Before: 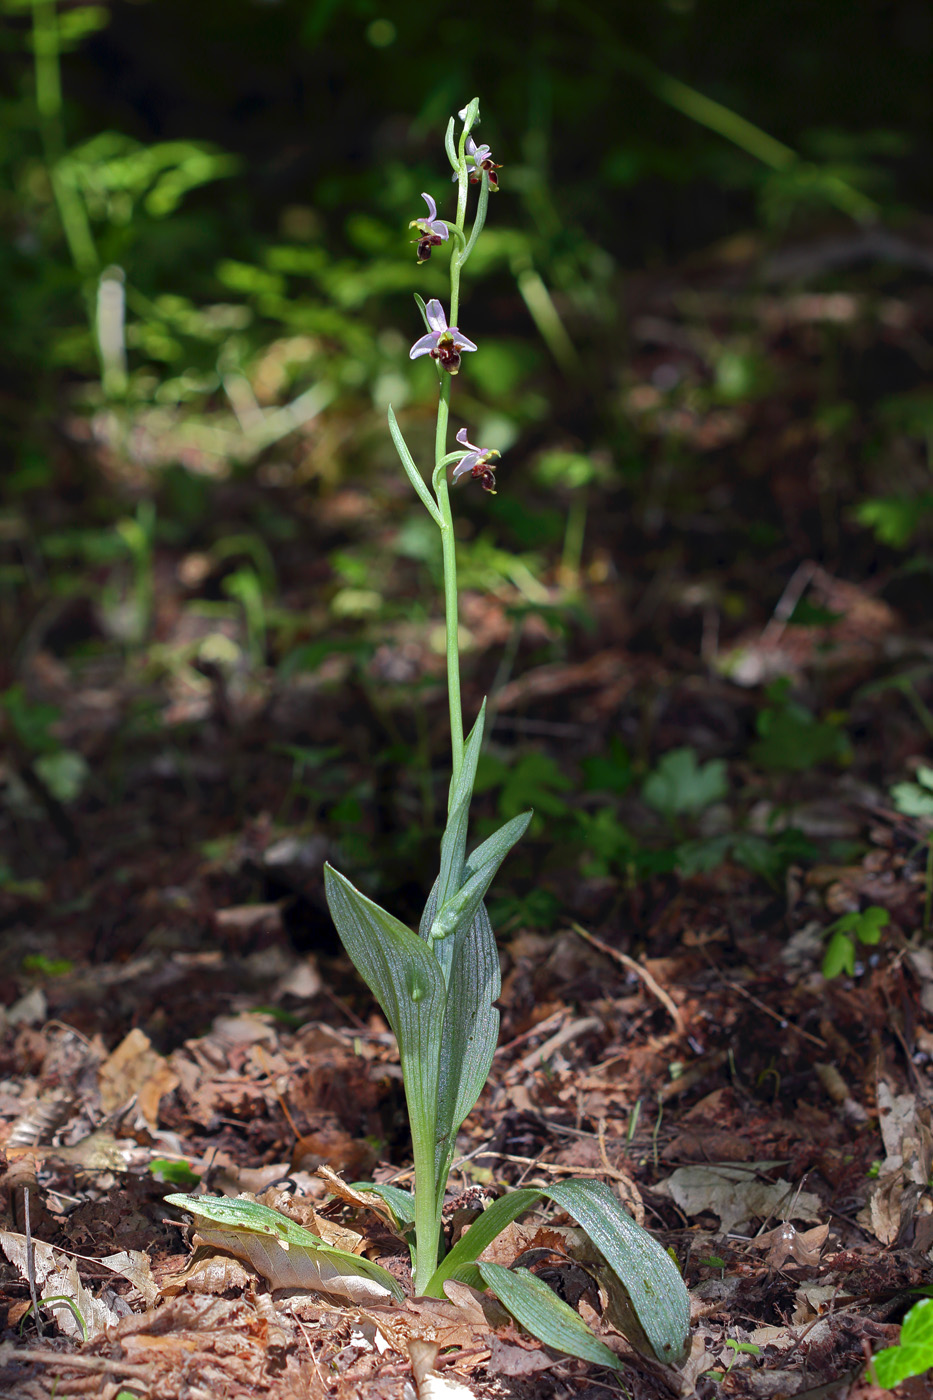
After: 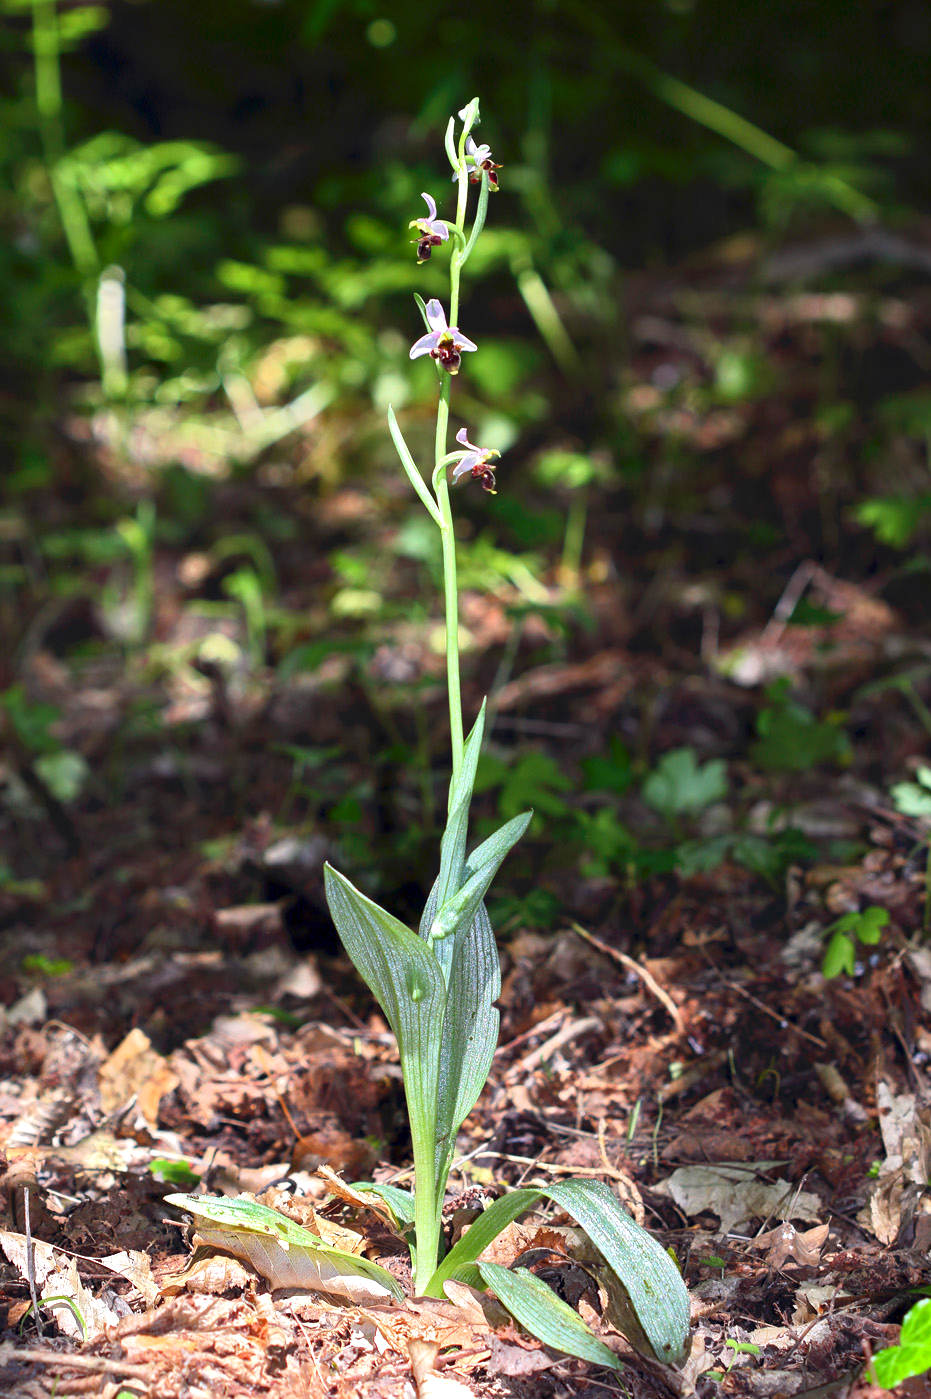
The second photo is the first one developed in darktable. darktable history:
exposure: exposure 0.921 EV, compensate highlight preservation false
contrast brightness saturation: contrast 0.08, saturation 0.02
crop and rotate: left 0.126%
